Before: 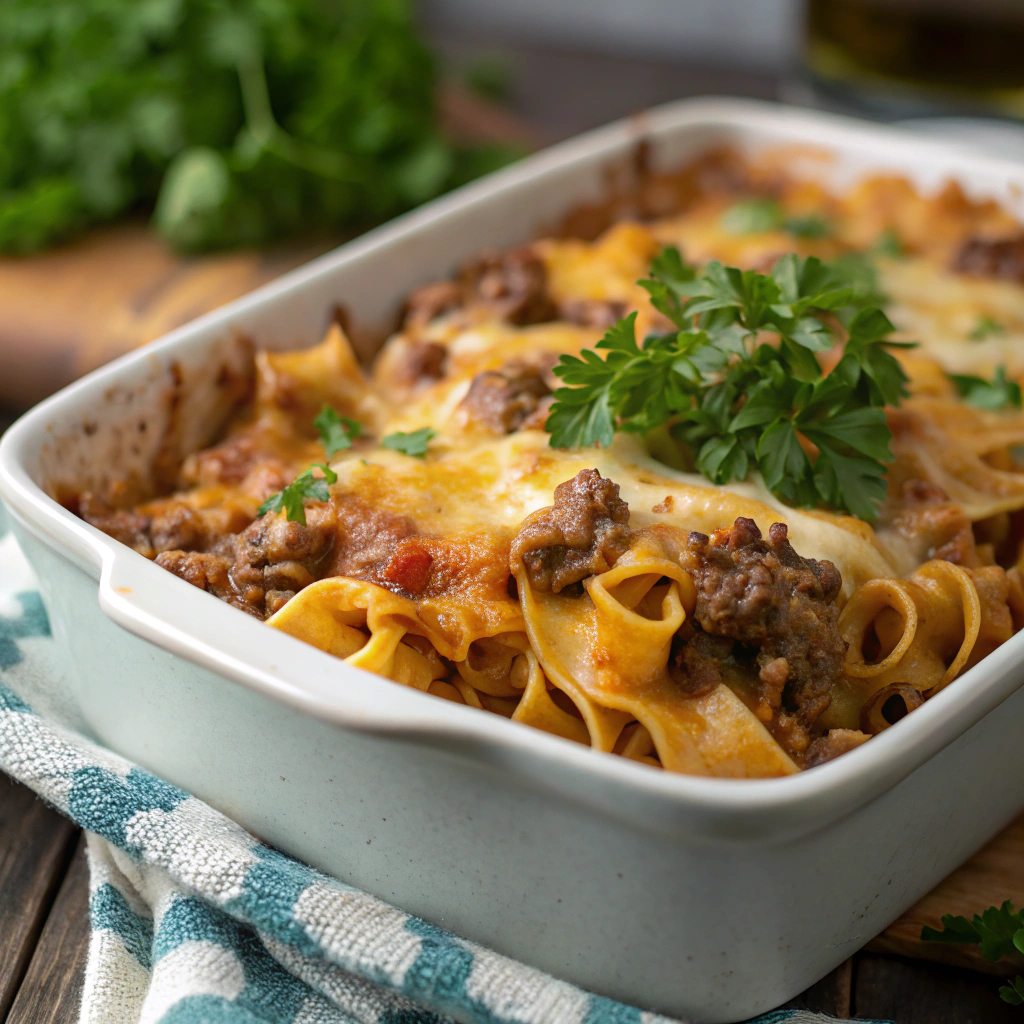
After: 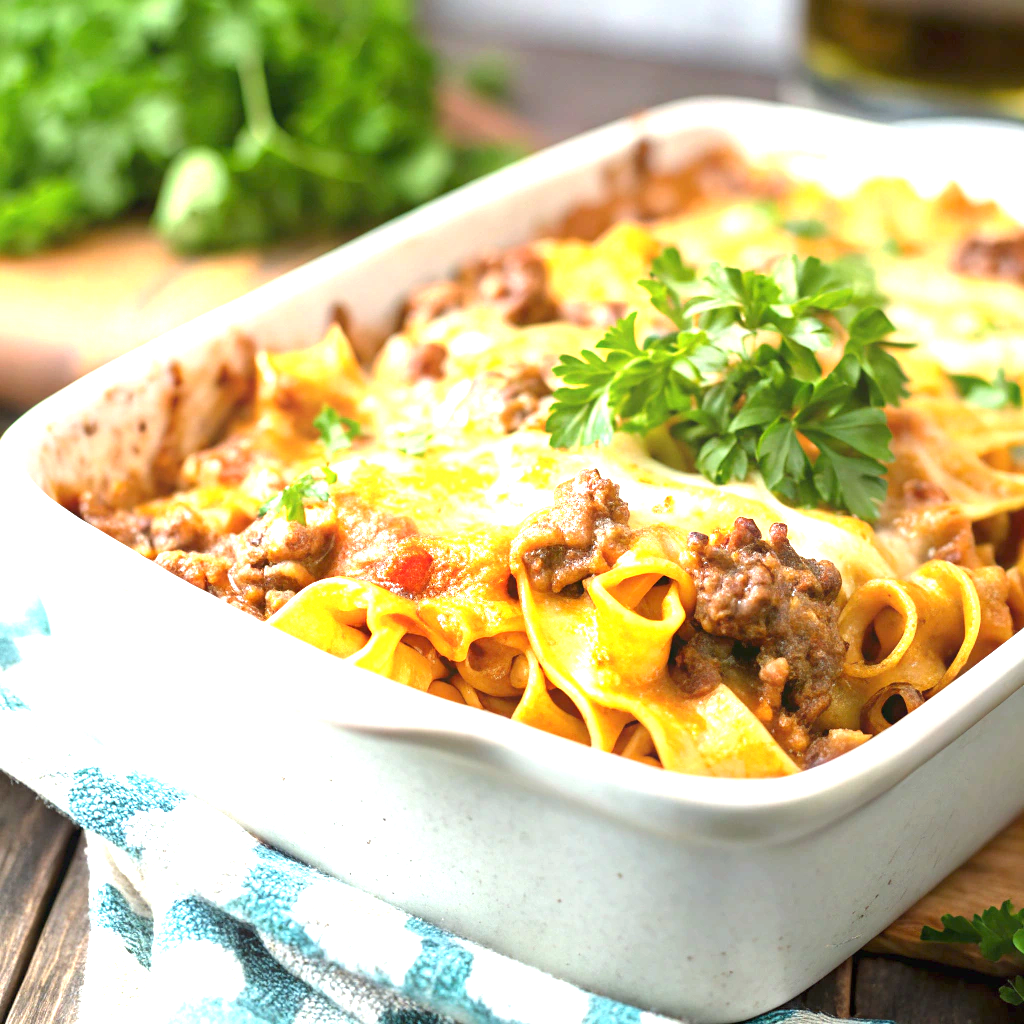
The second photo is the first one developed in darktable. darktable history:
exposure: black level correction 0, exposure 2.105 EV, compensate highlight preservation false
